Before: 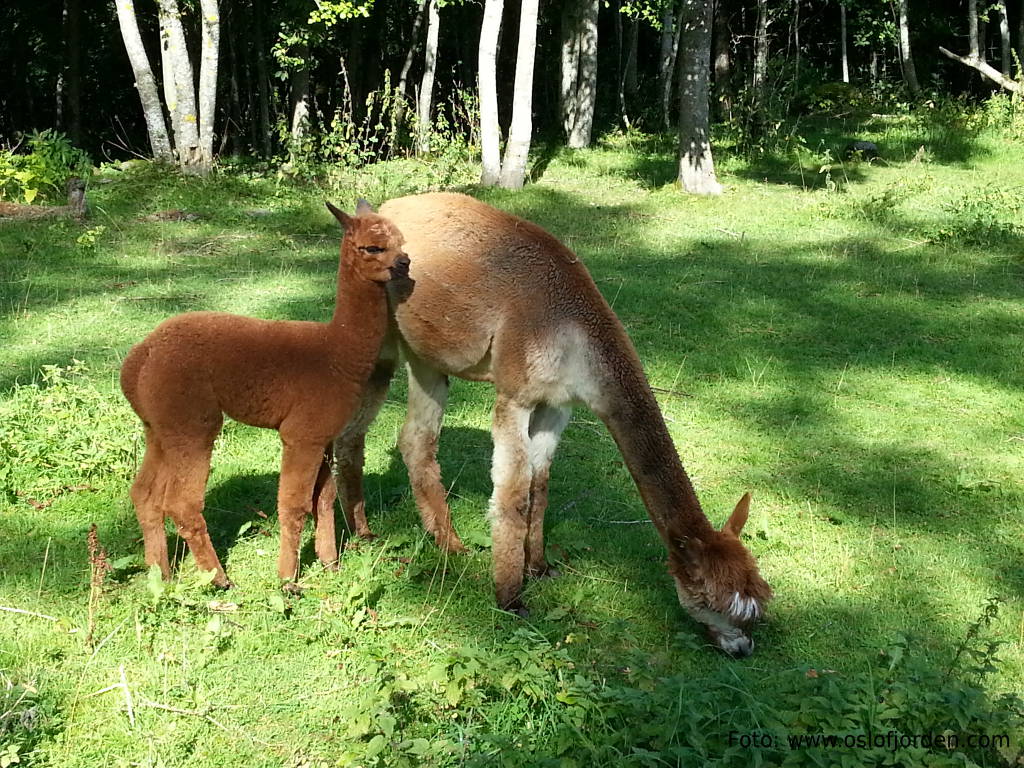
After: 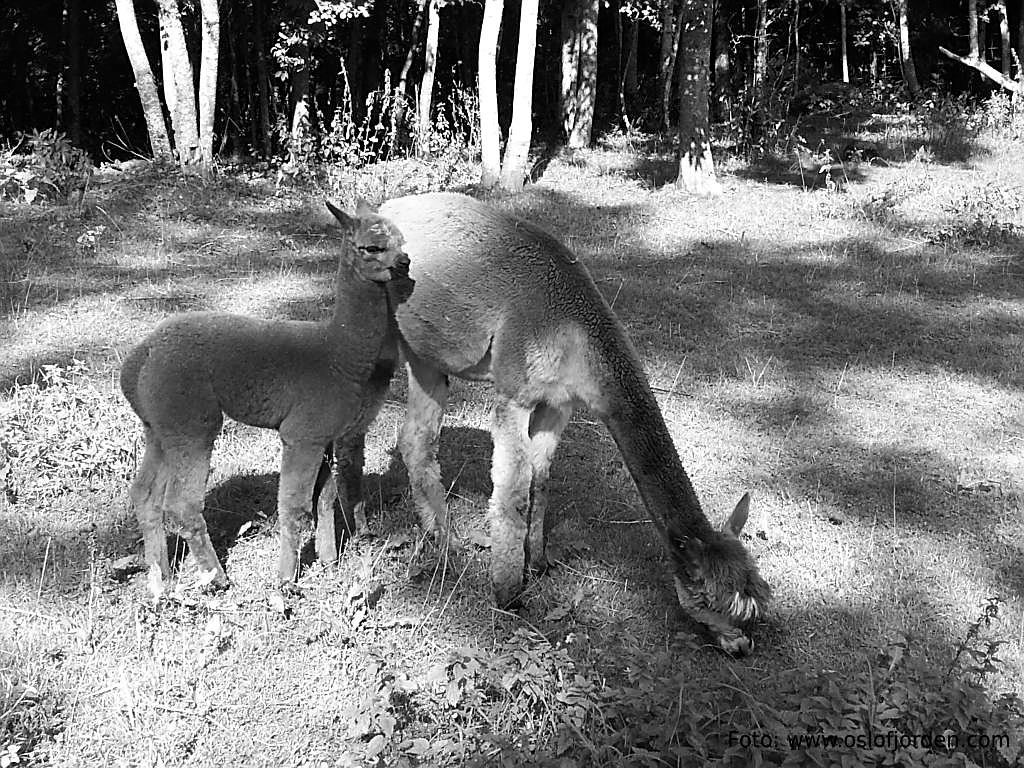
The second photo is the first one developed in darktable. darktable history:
color zones: curves: ch1 [(0, -0.014) (0.143, -0.013) (0.286, -0.013) (0.429, -0.016) (0.571, -0.019) (0.714, -0.015) (0.857, 0.002) (1, -0.014)]
white balance: red 1.138, green 0.996, blue 0.812
contrast brightness saturation: contrast 0.08, saturation 0.02
sharpen: on, module defaults
